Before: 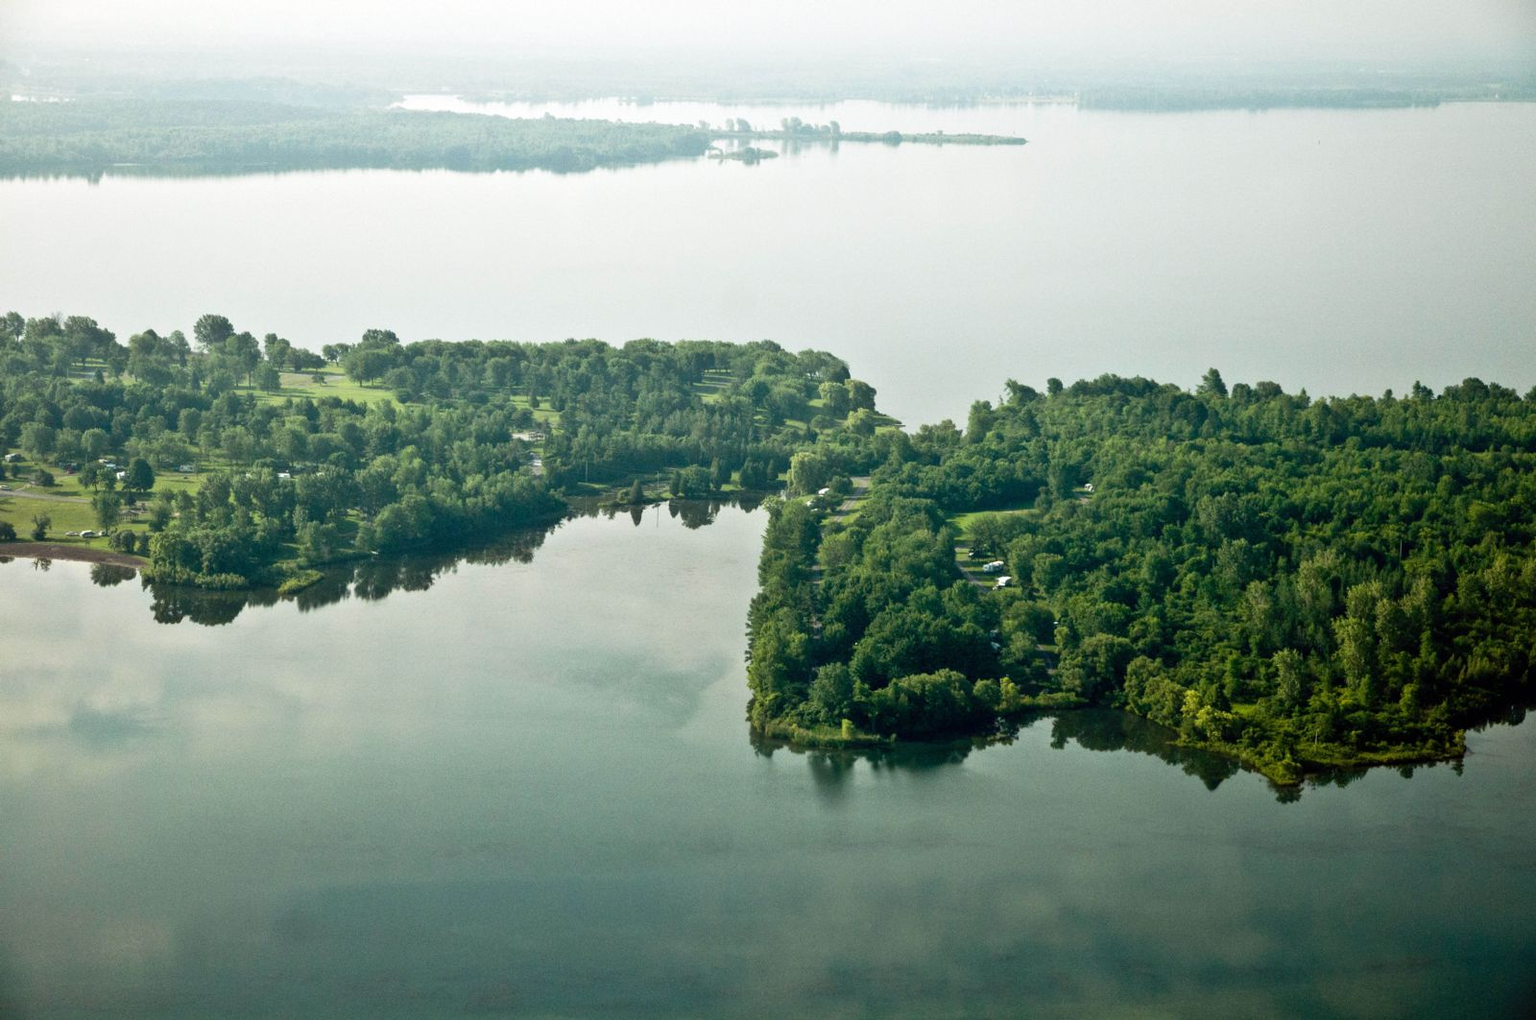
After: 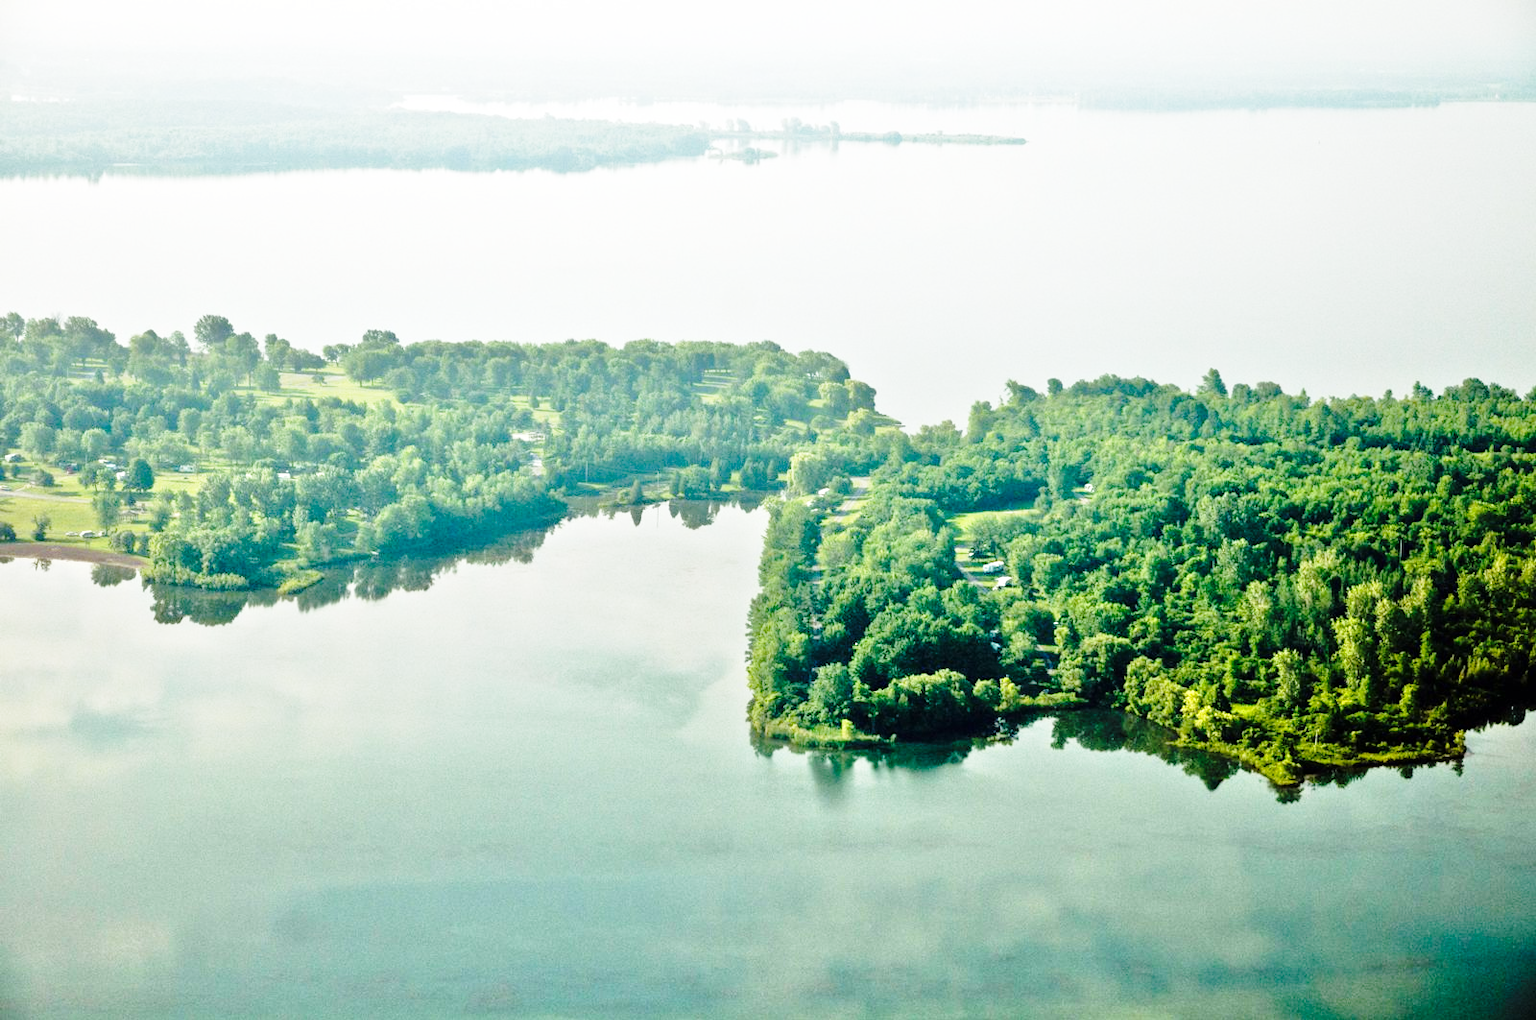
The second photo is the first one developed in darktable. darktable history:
base curve: curves: ch0 [(0, 0) (0.028, 0.03) (0.121, 0.232) (0.46, 0.748) (0.859, 0.968) (1, 1)], preserve colors none
tone equalizer: -7 EV 0.15 EV, -6 EV 0.6 EV, -5 EV 1.15 EV, -4 EV 1.33 EV, -3 EV 1.15 EV, -2 EV 0.6 EV, -1 EV 0.15 EV, mask exposure compensation -0.5 EV
